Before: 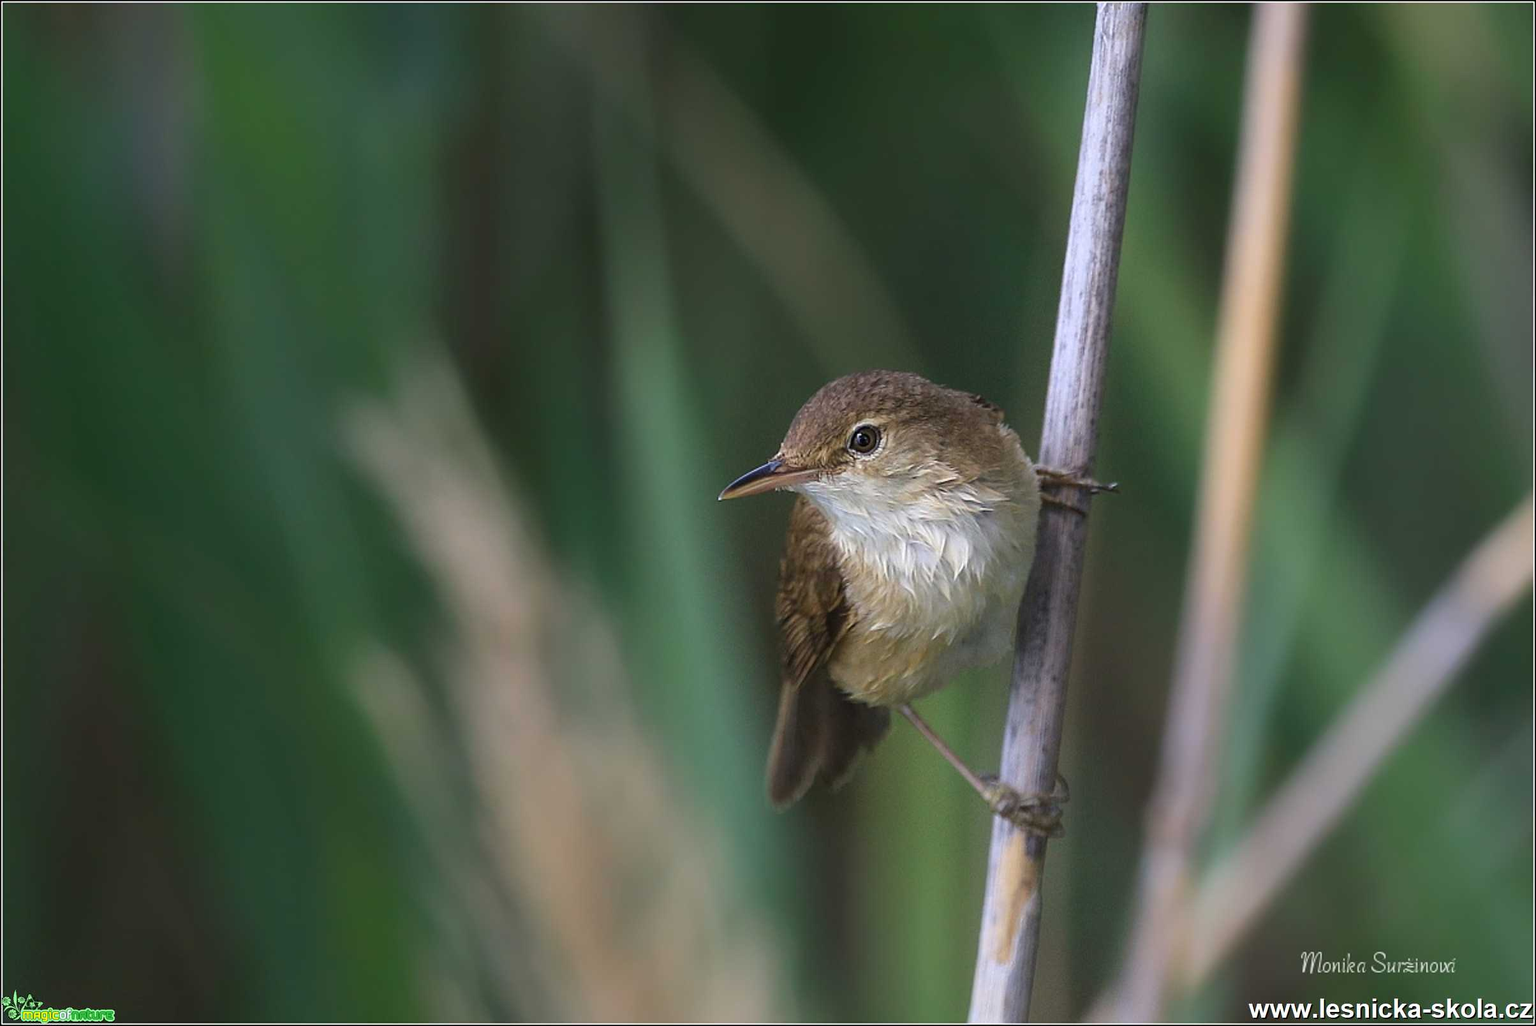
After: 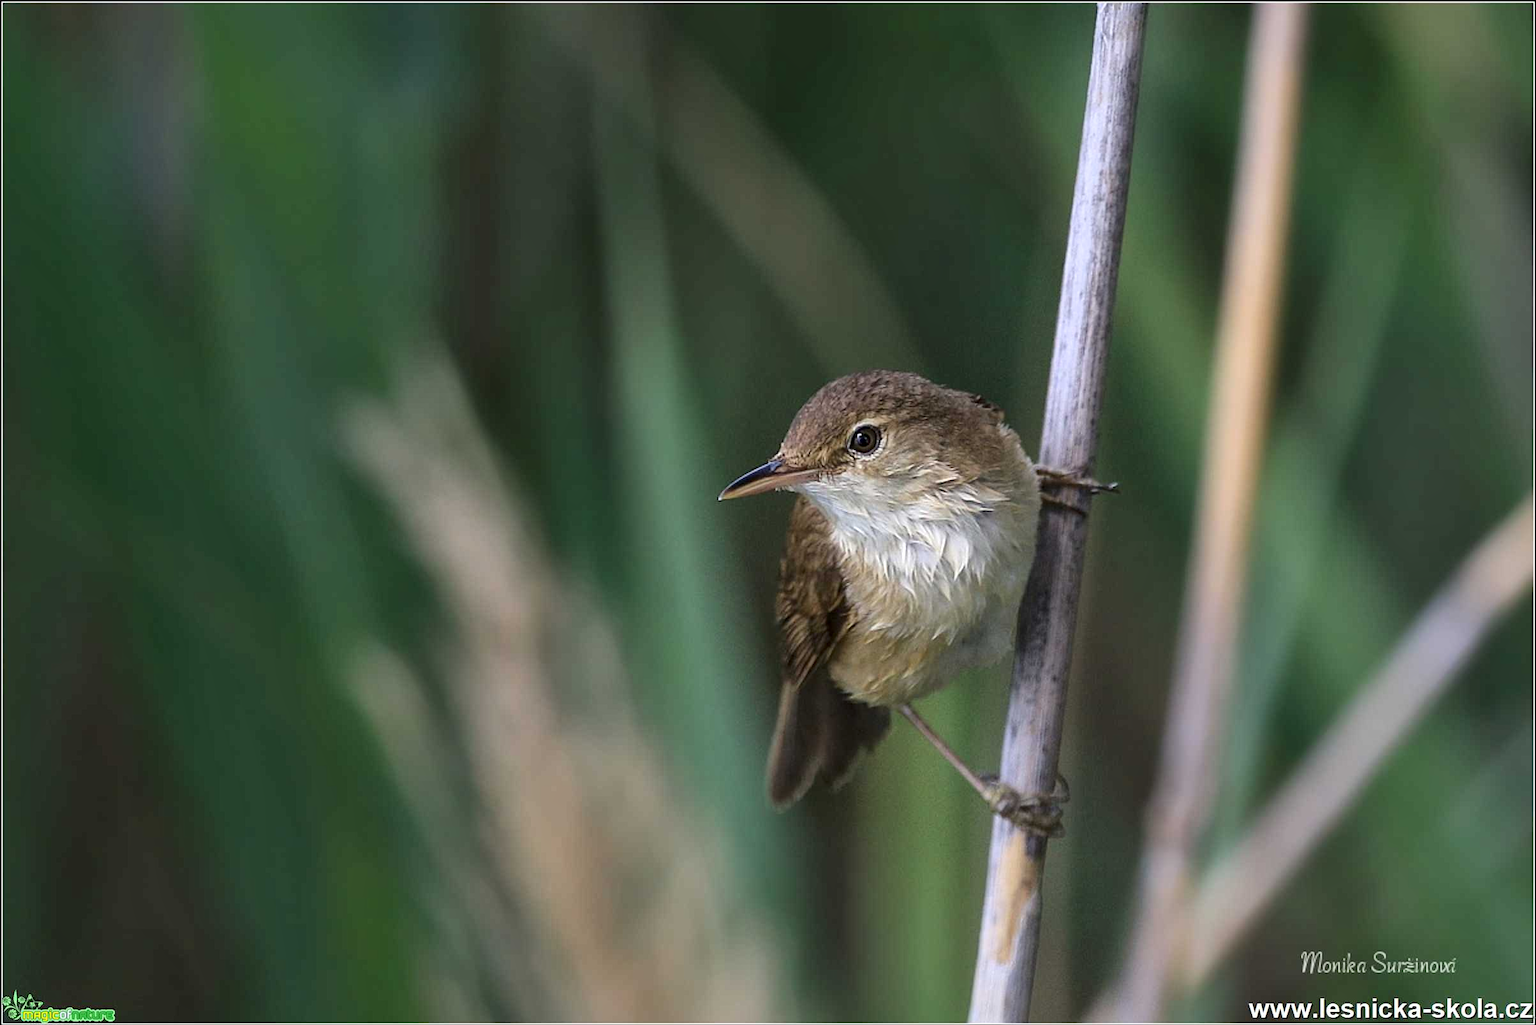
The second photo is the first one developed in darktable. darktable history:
local contrast: mode bilateral grid, contrast 21, coarseness 50, detail 149%, midtone range 0.2
